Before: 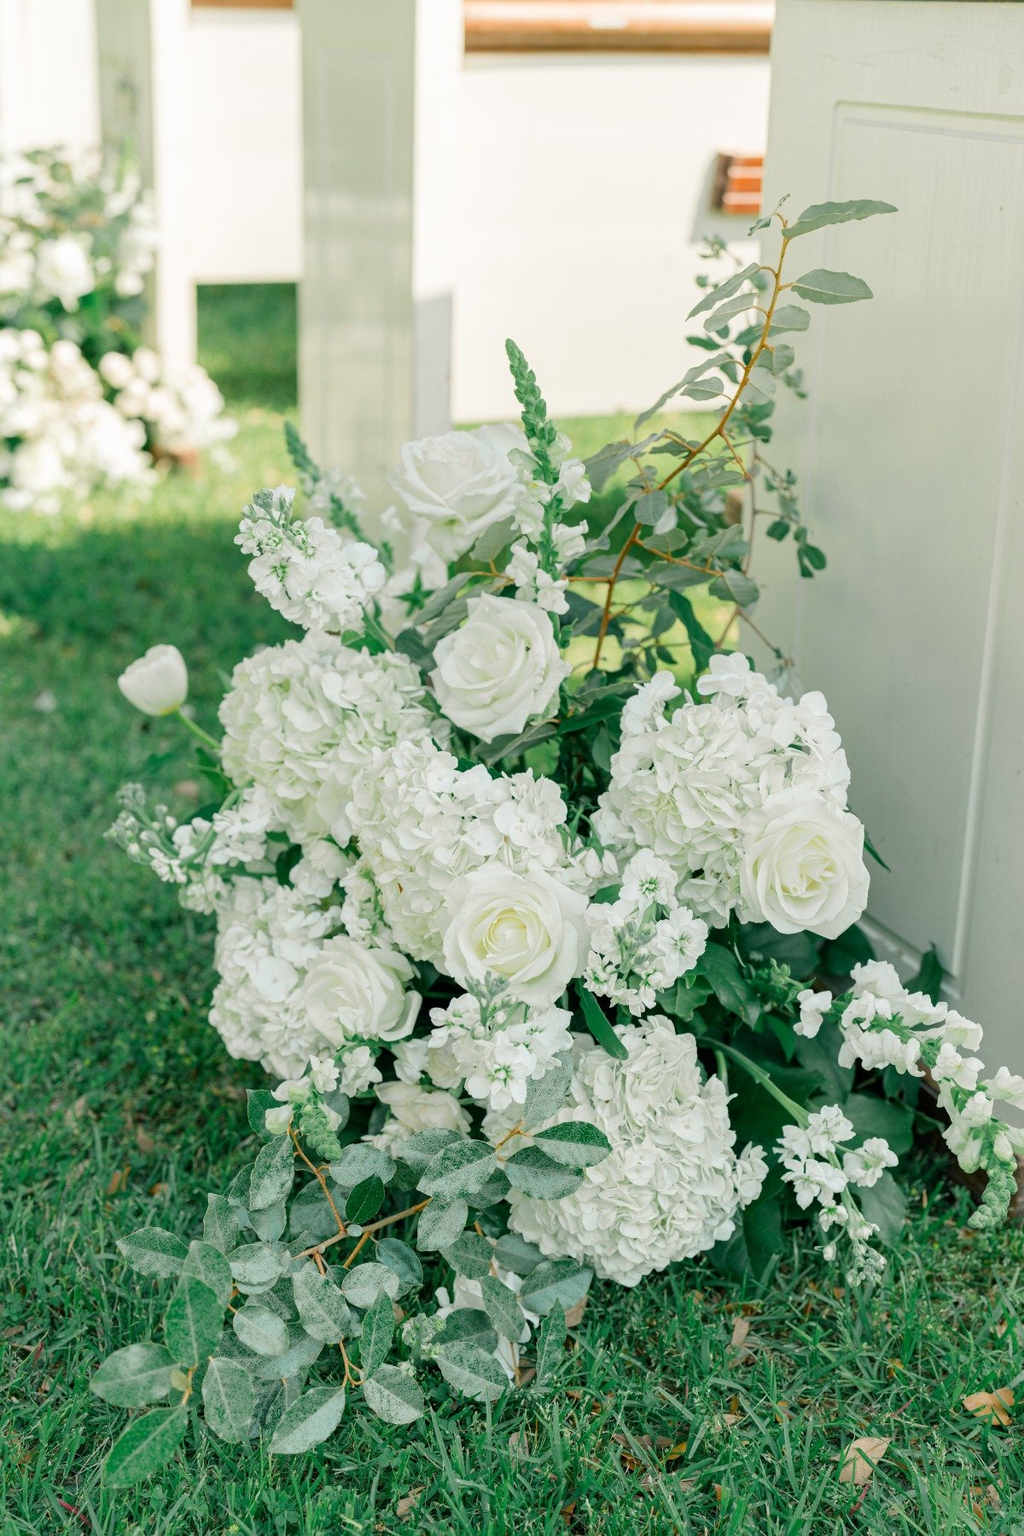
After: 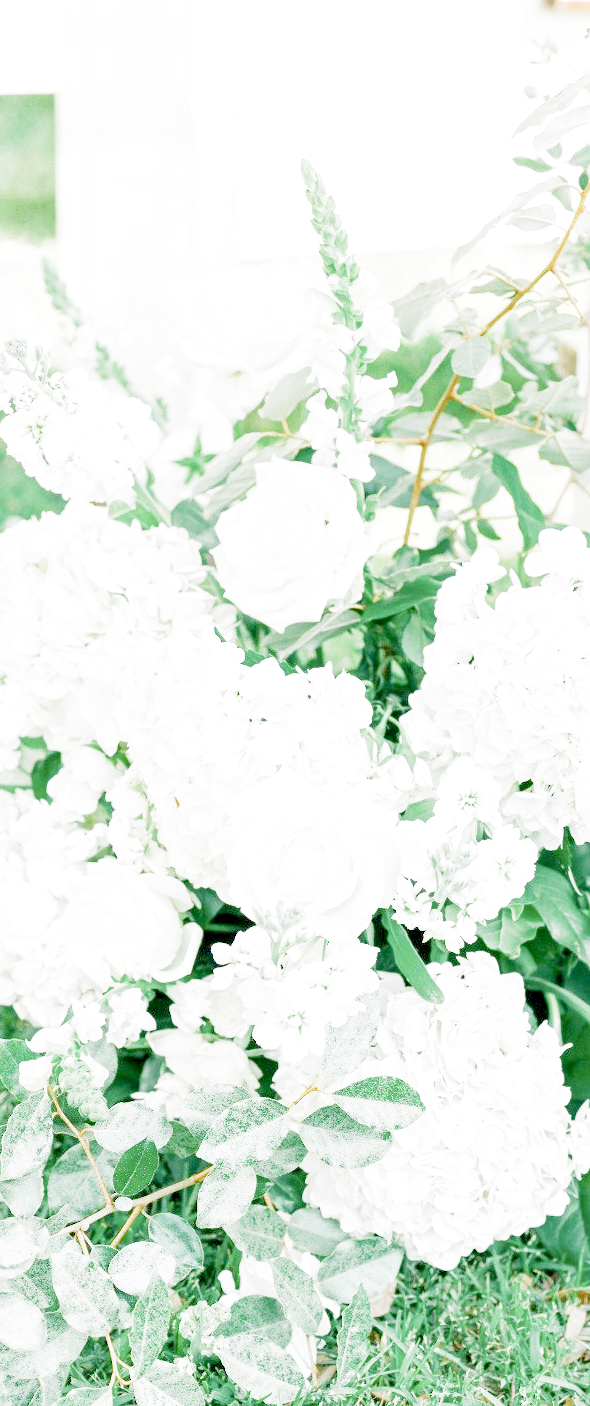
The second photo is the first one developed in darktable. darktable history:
filmic rgb: middle gray luminance 4.31%, black relative exposure -13.04 EV, white relative exposure 5.04 EV, target black luminance 0%, hardness 5.16, latitude 59.65%, contrast 0.76, highlights saturation mix 5.29%, shadows ↔ highlights balance 26.06%, add noise in highlights 0.002, preserve chrominance no, color science v3 (2019), use custom middle-gray values true, contrast in highlights soft
exposure: black level correction 0.001, exposure 1.117 EV, compensate highlight preservation false
crop and rotate: angle 0.011°, left 24.369%, top 13.243%, right 26.434%, bottom 8.61%
